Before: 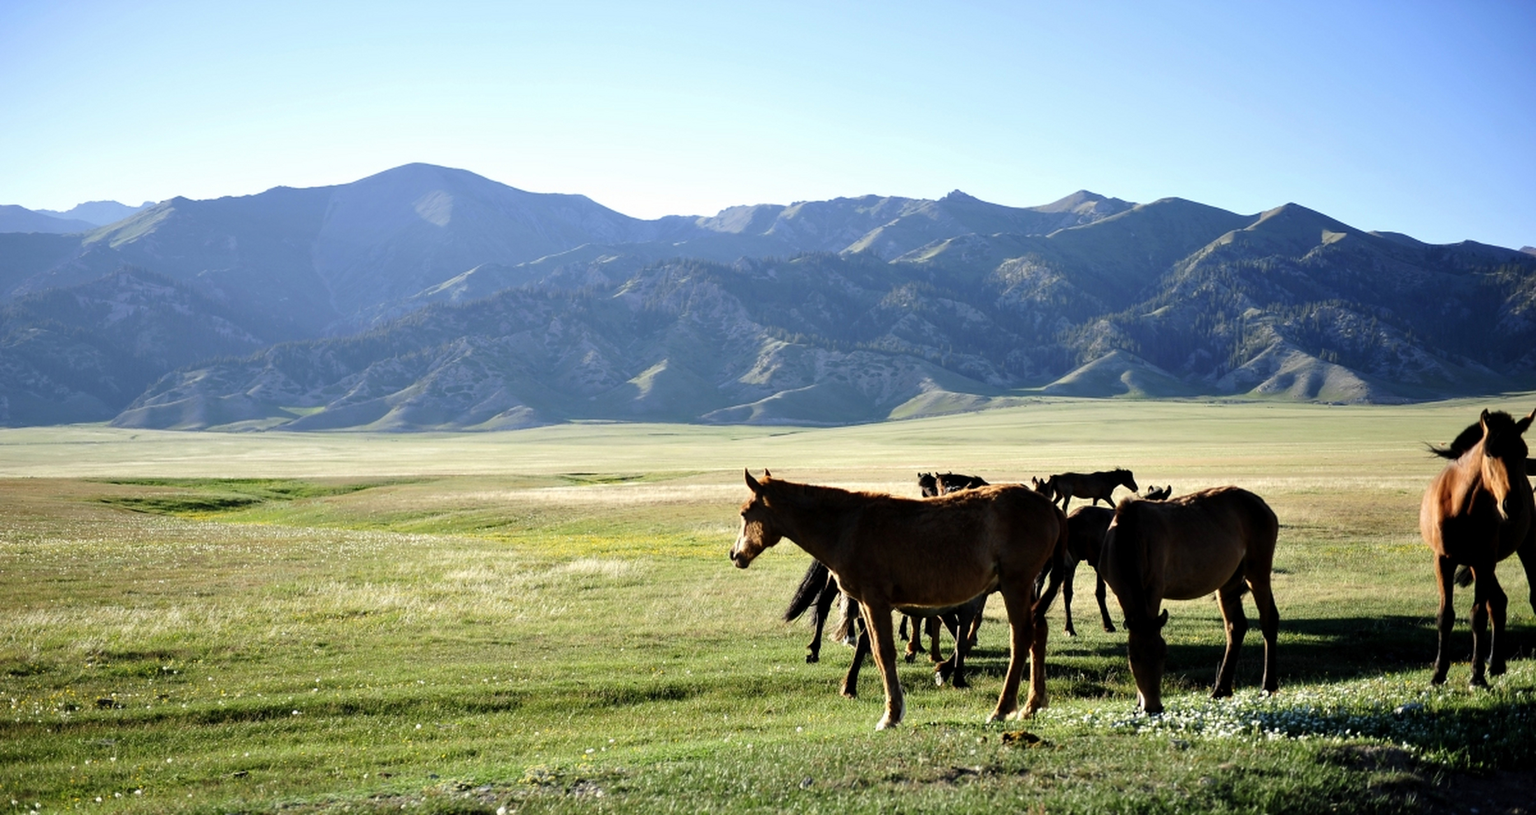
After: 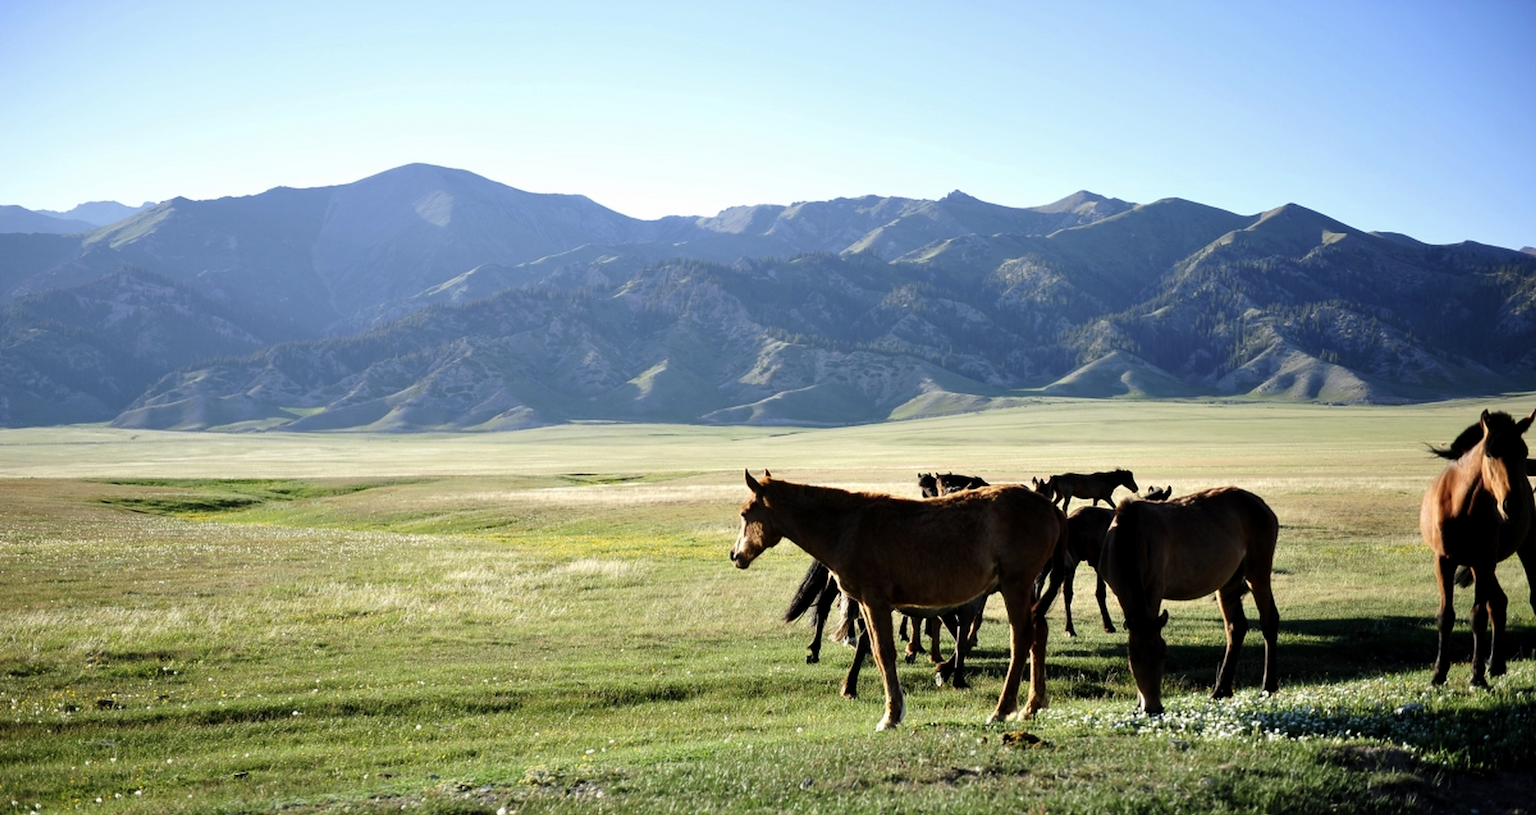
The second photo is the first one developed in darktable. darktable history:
contrast brightness saturation: contrast 0.01, saturation -0.054
